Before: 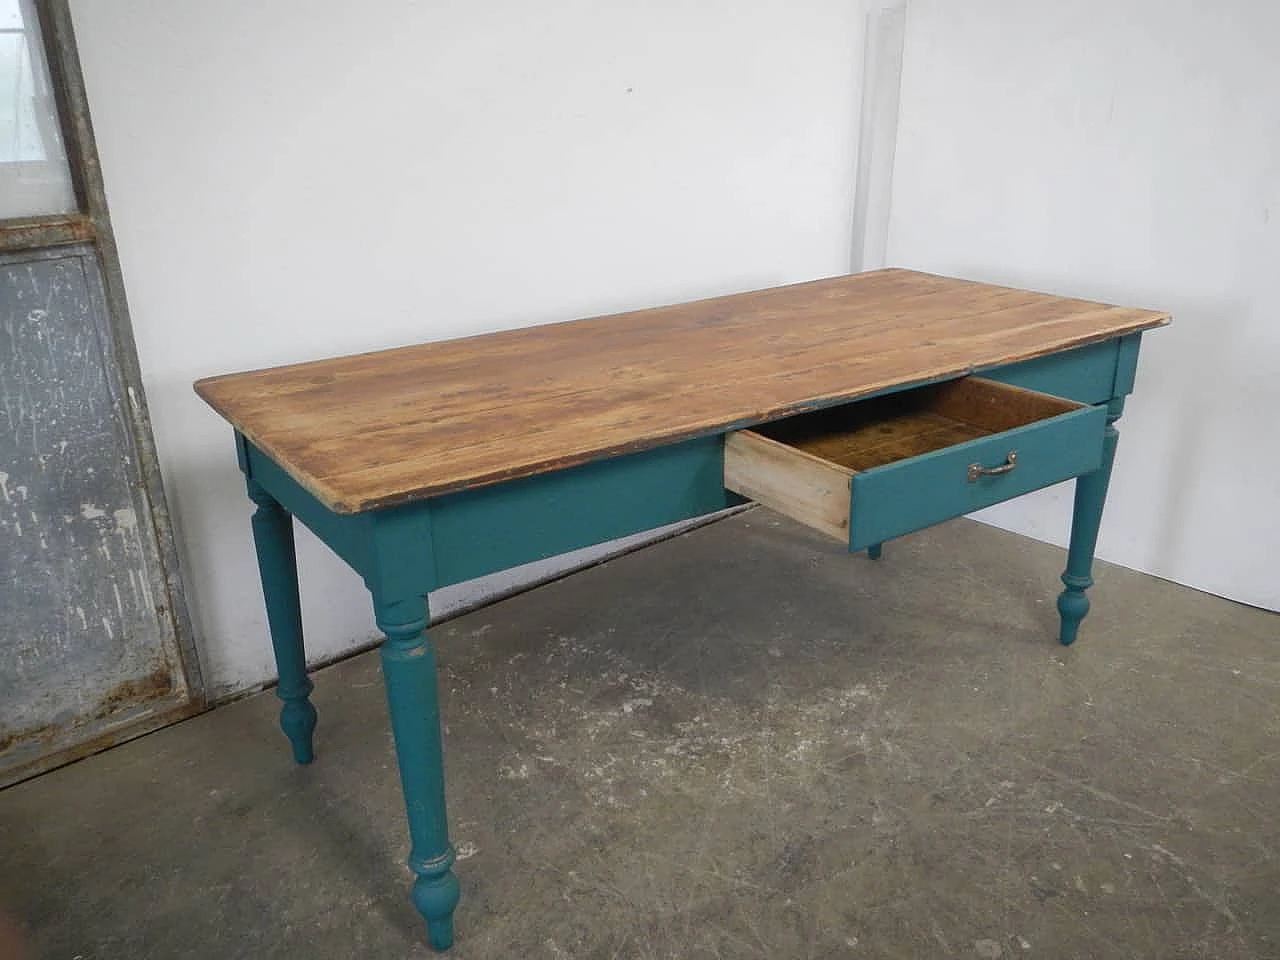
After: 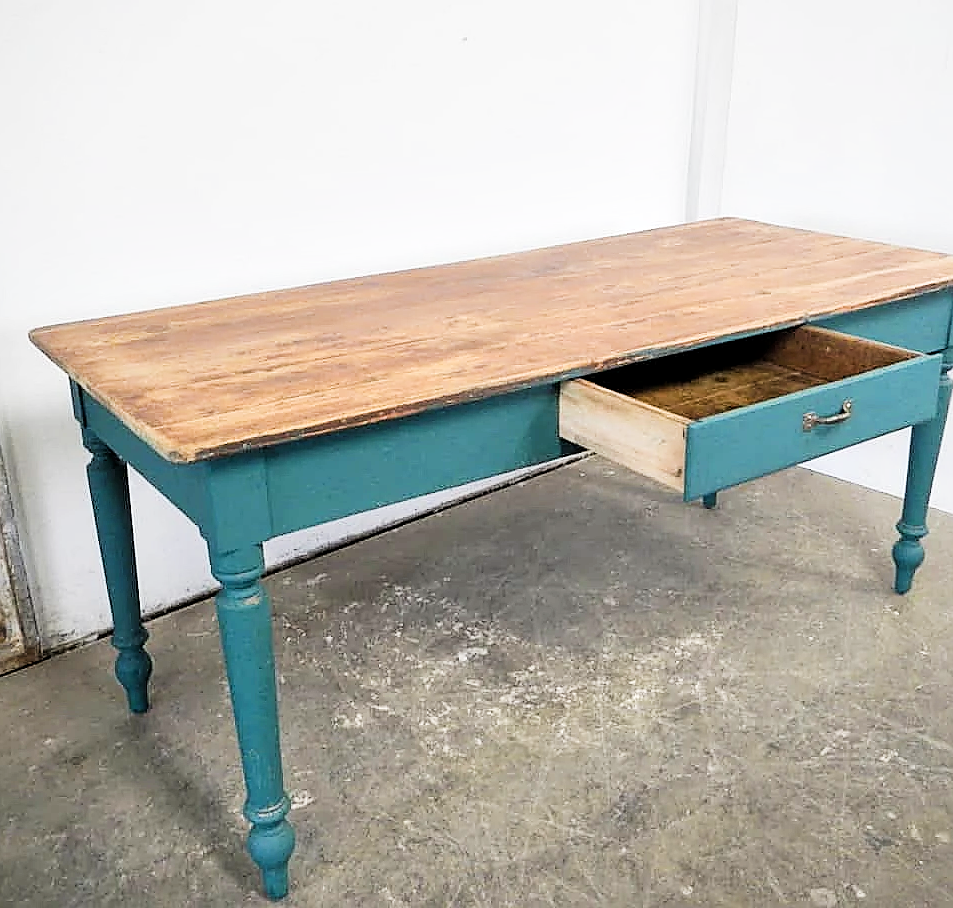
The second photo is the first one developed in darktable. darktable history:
exposure: black level correction 0, exposure 1.199 EV, compensate highlight preservation false
filmic rgb: black relative exposure -5.03 EV, white relative exposure 3.99 EV, hardness 2.9, contrast 1.3, highlights saturation mix -28.69%, iterations of high-quality reconstruction 0
local contrast: mode bilateral grid, contrast 21, coarseness 50, detail 132%, midtone range 0.2
contrast equalizer: y [[0.5, 0.5, 0.468, 0.5, 0.5, 0.5], [0.5 ×6], [0.5 ×6], [0 ×6], [0 ×6]], mix 0.181
sharpen: on, module defaults
crop and rotate: left 12.913%, top 5.333%, right 12.602%
